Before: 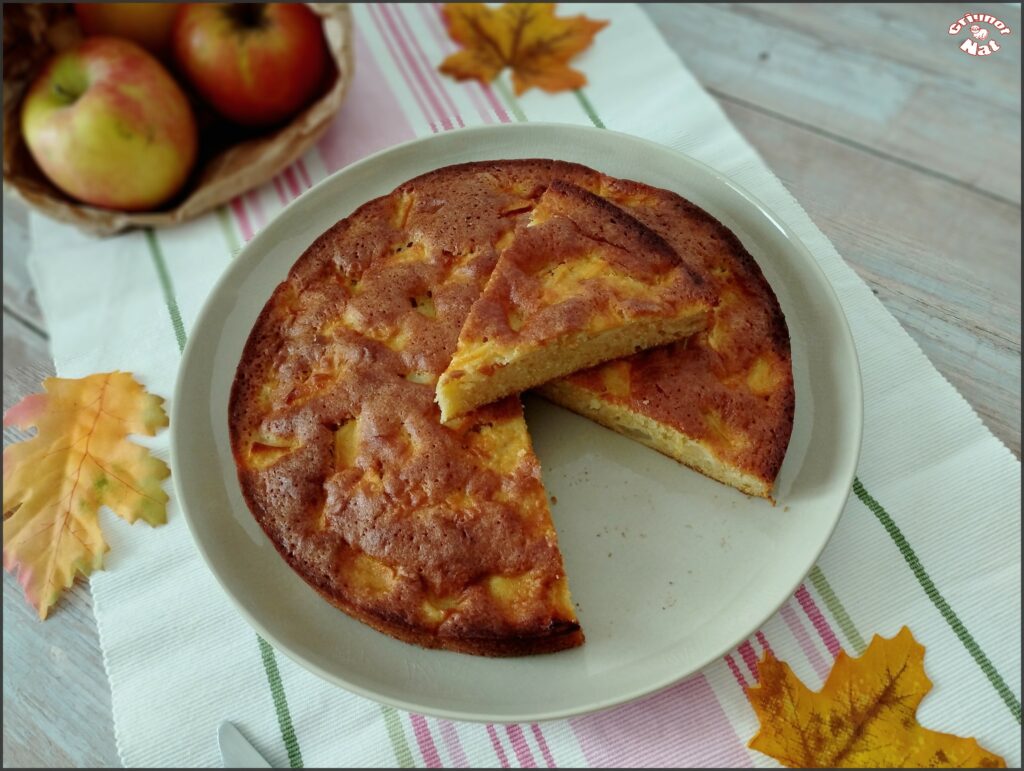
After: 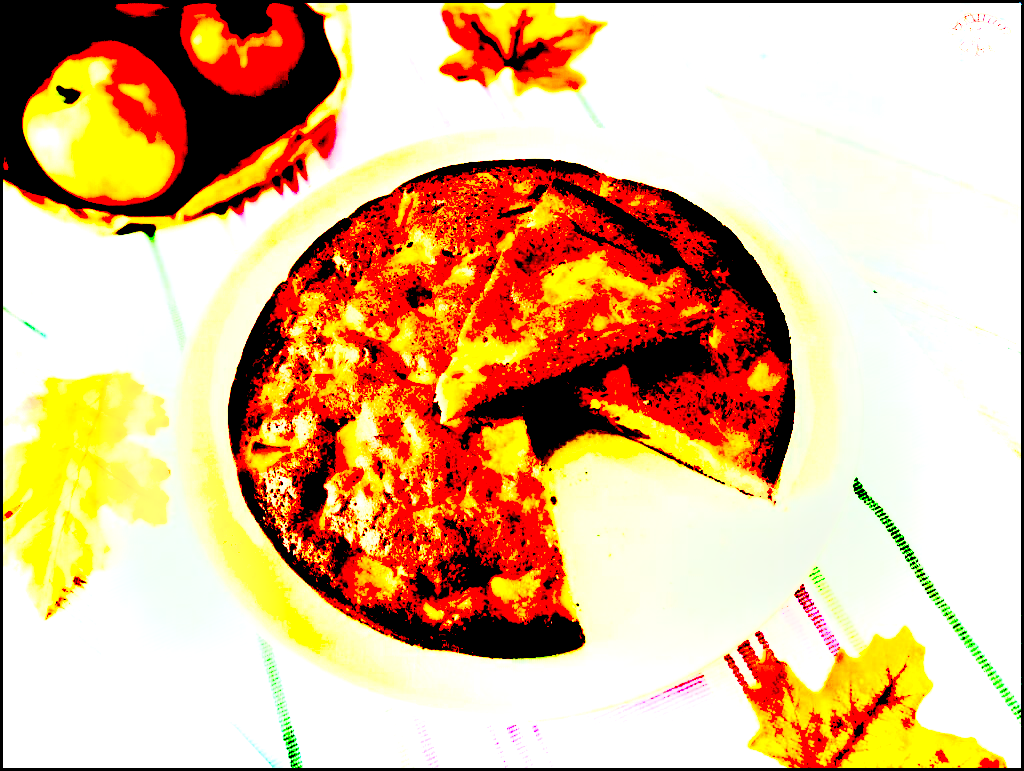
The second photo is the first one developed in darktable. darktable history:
base curve: curves: ch0 [(0, 0) (0.088, 0.125) (0.176, 0.251) (0.354, 0.501) (0.613, 0.749) (1, 0.877)]
exposure: black level correction 0.099, exposure 2.996 EV, compensate exposure bias true, compensate highlight preservation false
color correction: highlights b* 2.9
shadows and highlights: low approximation 0.01, soften with gaussian
